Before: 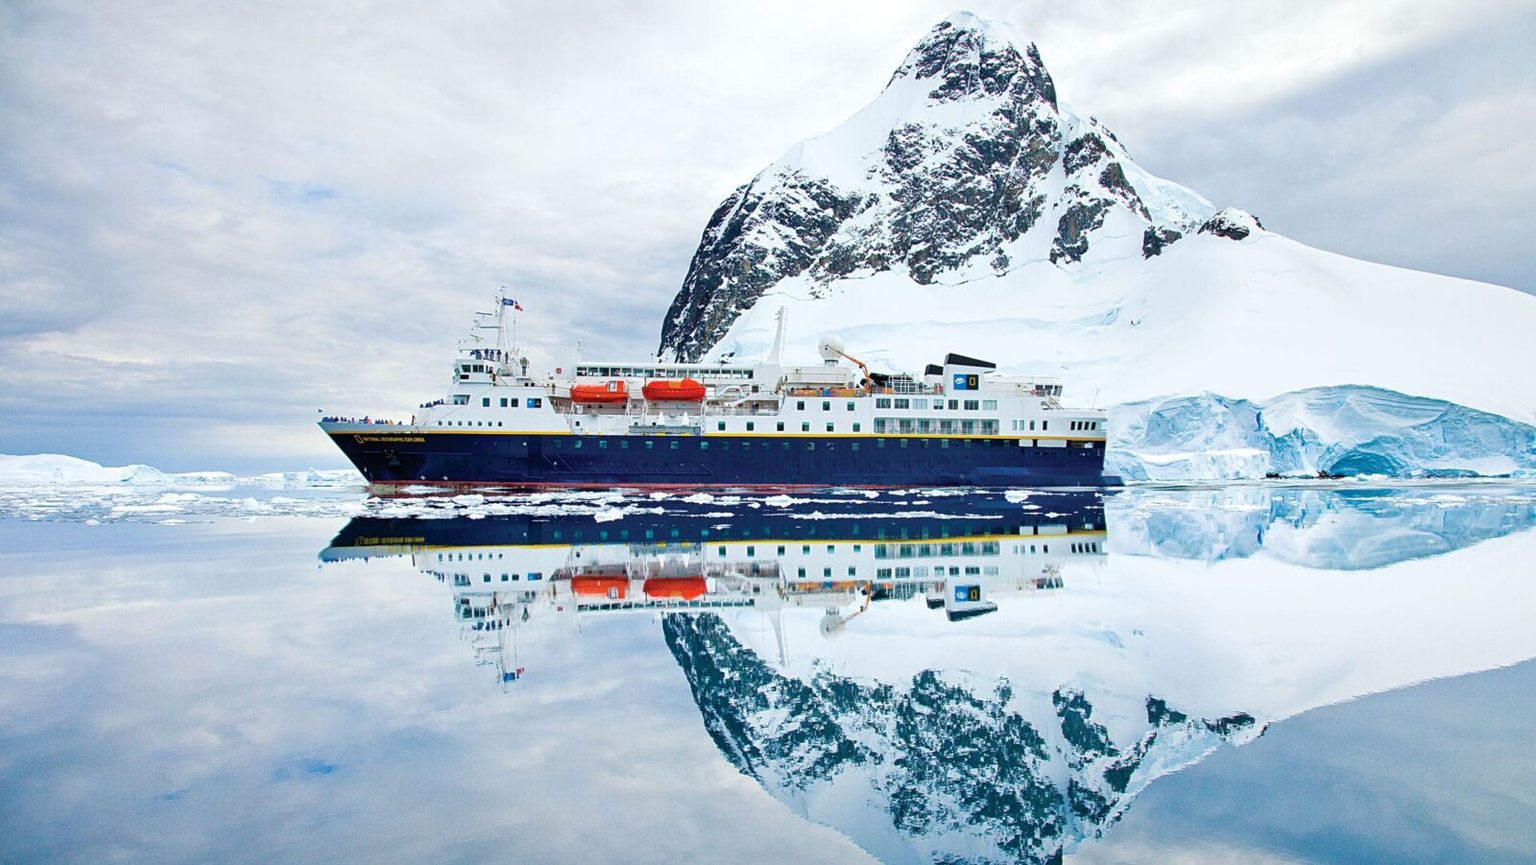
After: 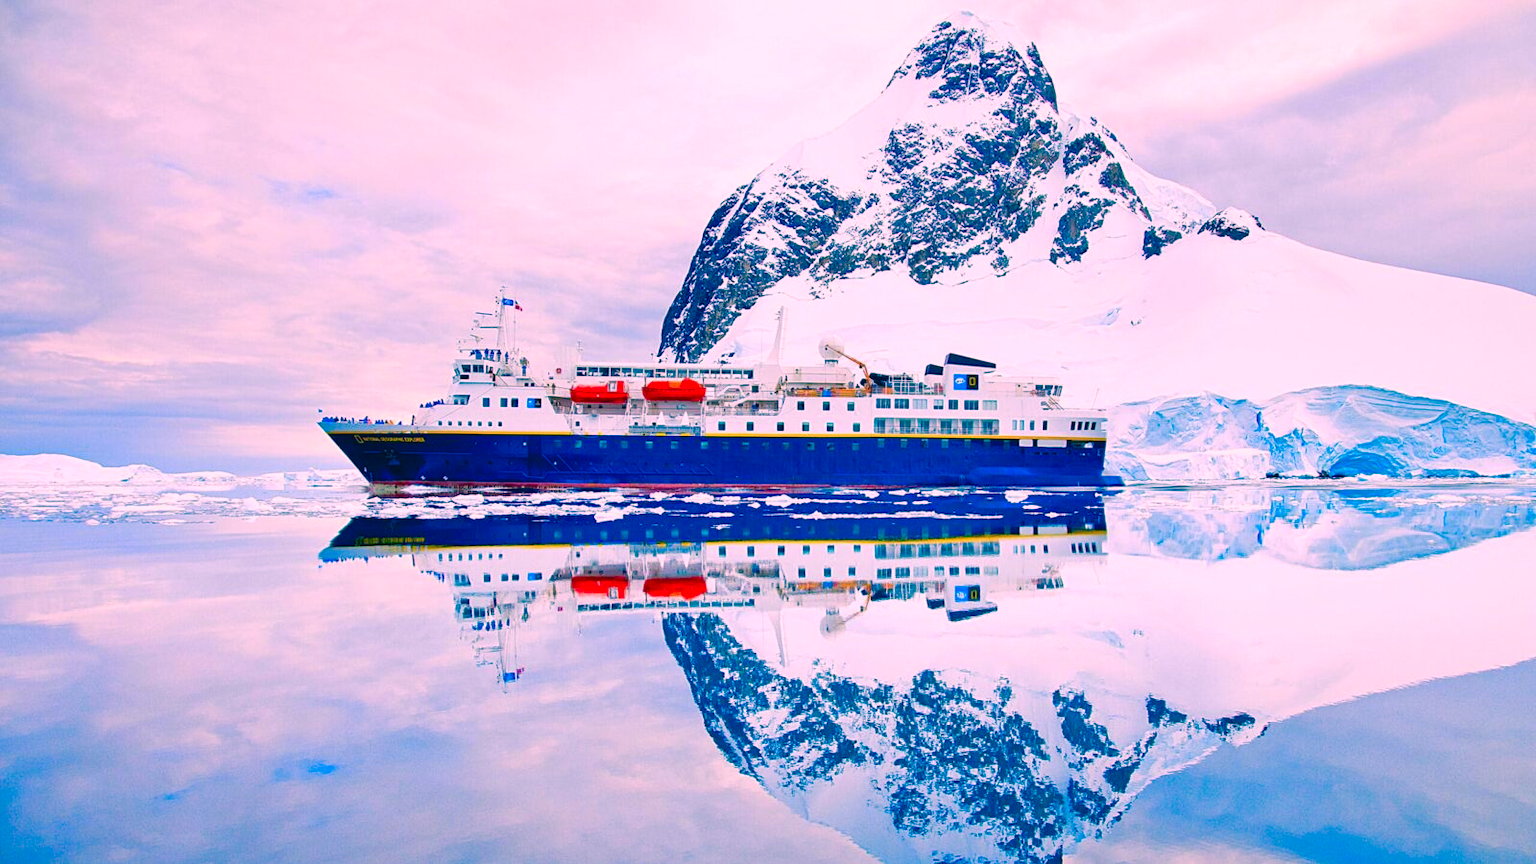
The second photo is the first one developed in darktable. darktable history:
color correction: highlights a* 17.07, highlights b* 0.219, shadows a* -15.33, shadows b* -14.47, saturation 1.54
color balance rgb: shadows lift › chroma 1.946%, shadows lift › hue 264.12°, highlights gain › chroma 0.807%, highlights gain › hue 54.89°, perceptual saturation grading › global saturation 20%, perceptual saturation grading › highlights -49.903%, perceptual saturation grading › shadows 25.618%, global vibrance 20%
